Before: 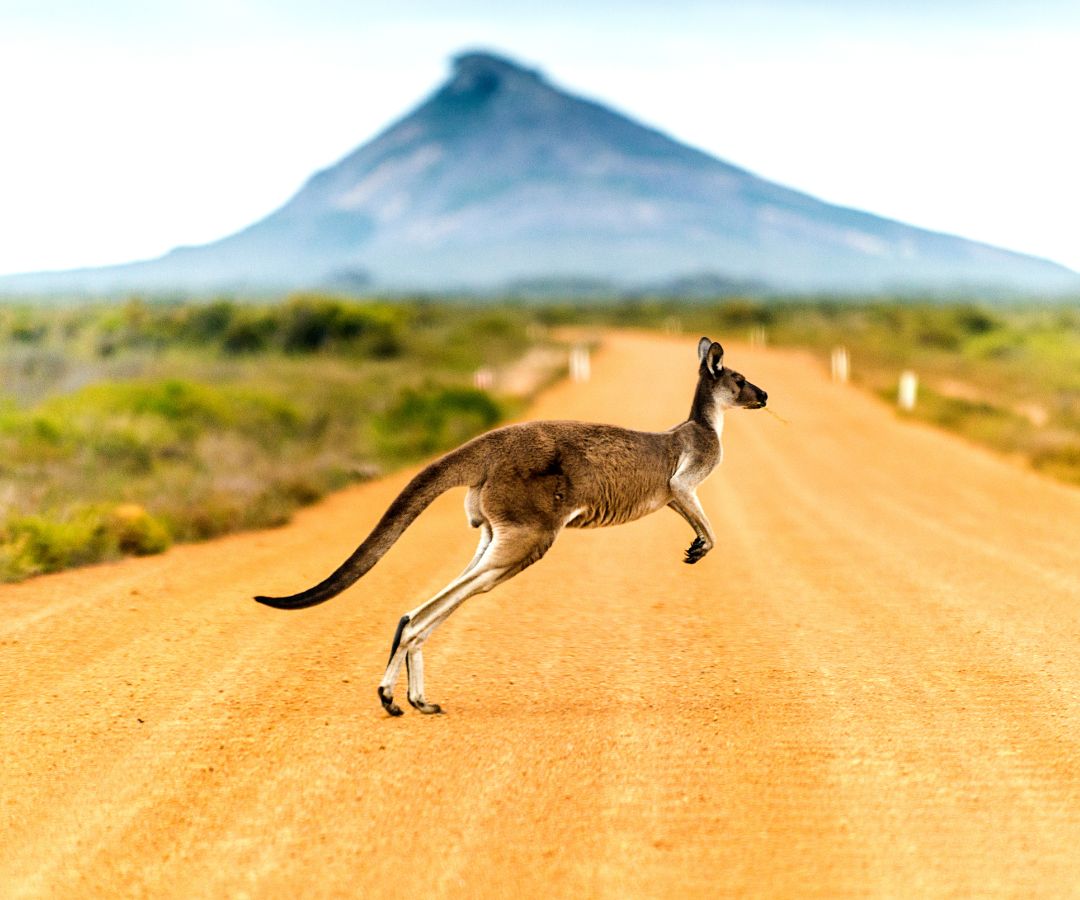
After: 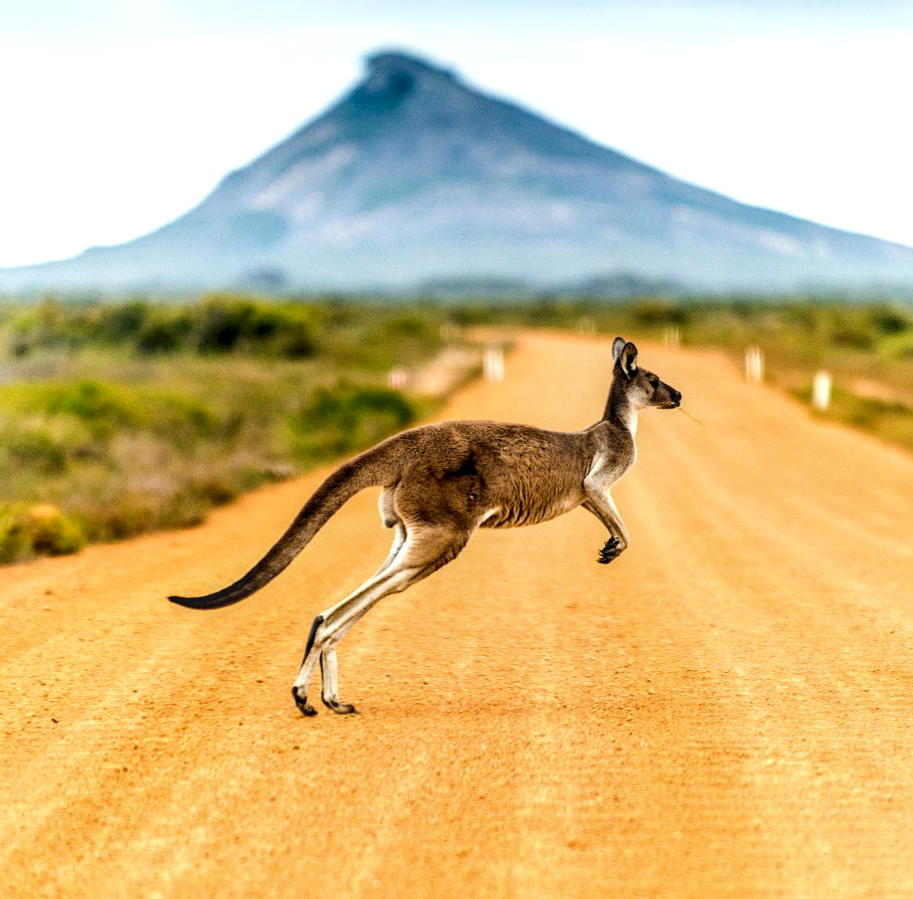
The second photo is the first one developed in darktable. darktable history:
local contrast: detail 130%
exposure: compensate exposure bias true, compensate highlight preservation false
crop: left 8%, right 7.374%
